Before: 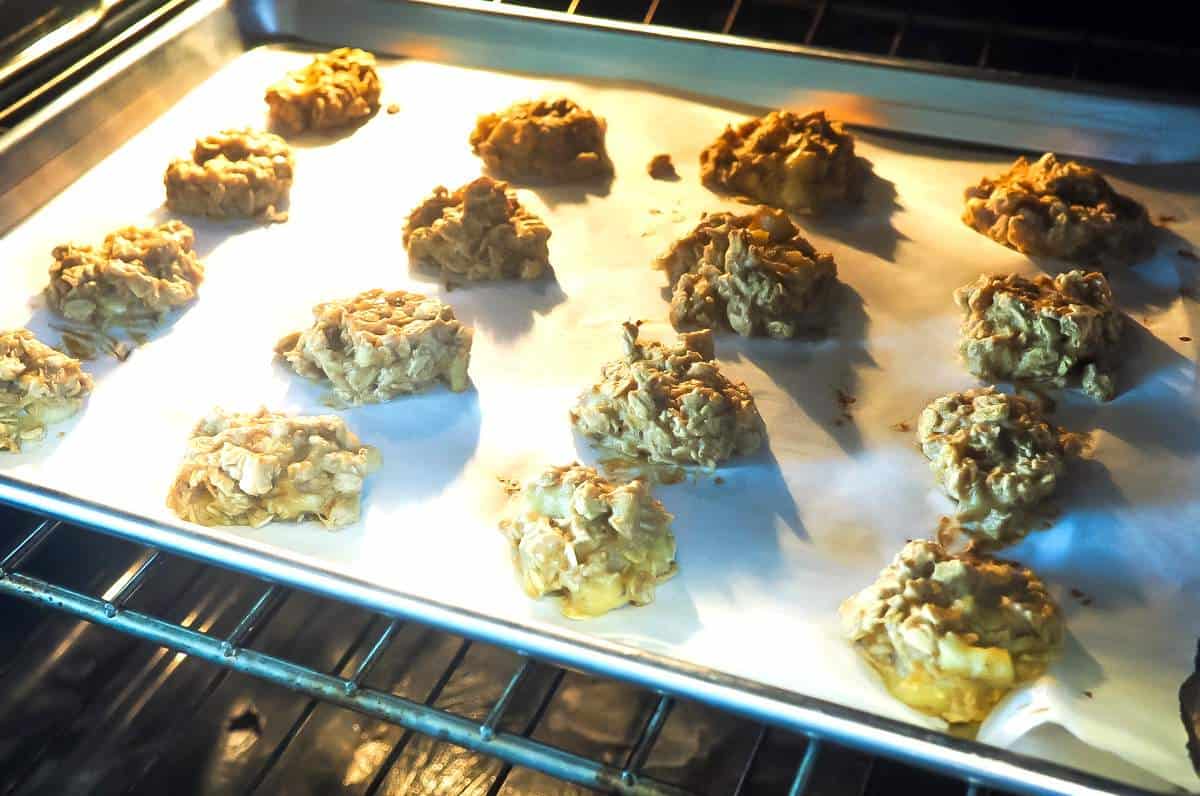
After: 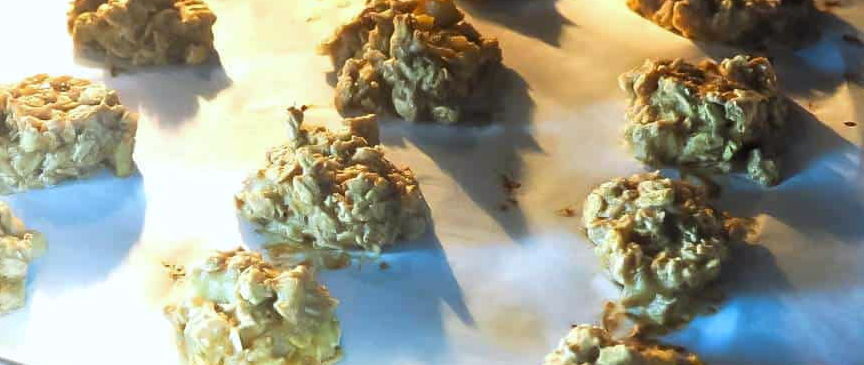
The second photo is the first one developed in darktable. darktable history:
white balance: red 0.976, blue 1.04
crop and rotate: left 27.938%, top 27.046%, bottom 27.046%
